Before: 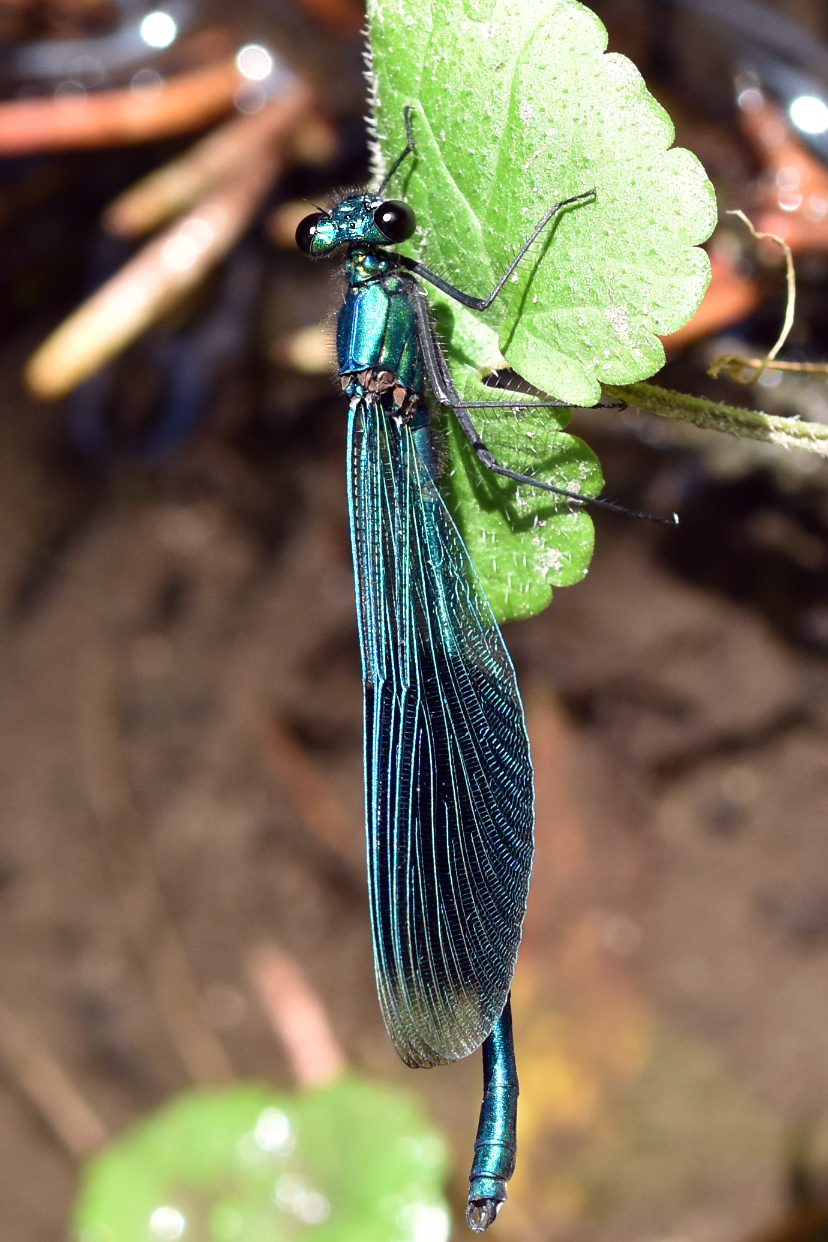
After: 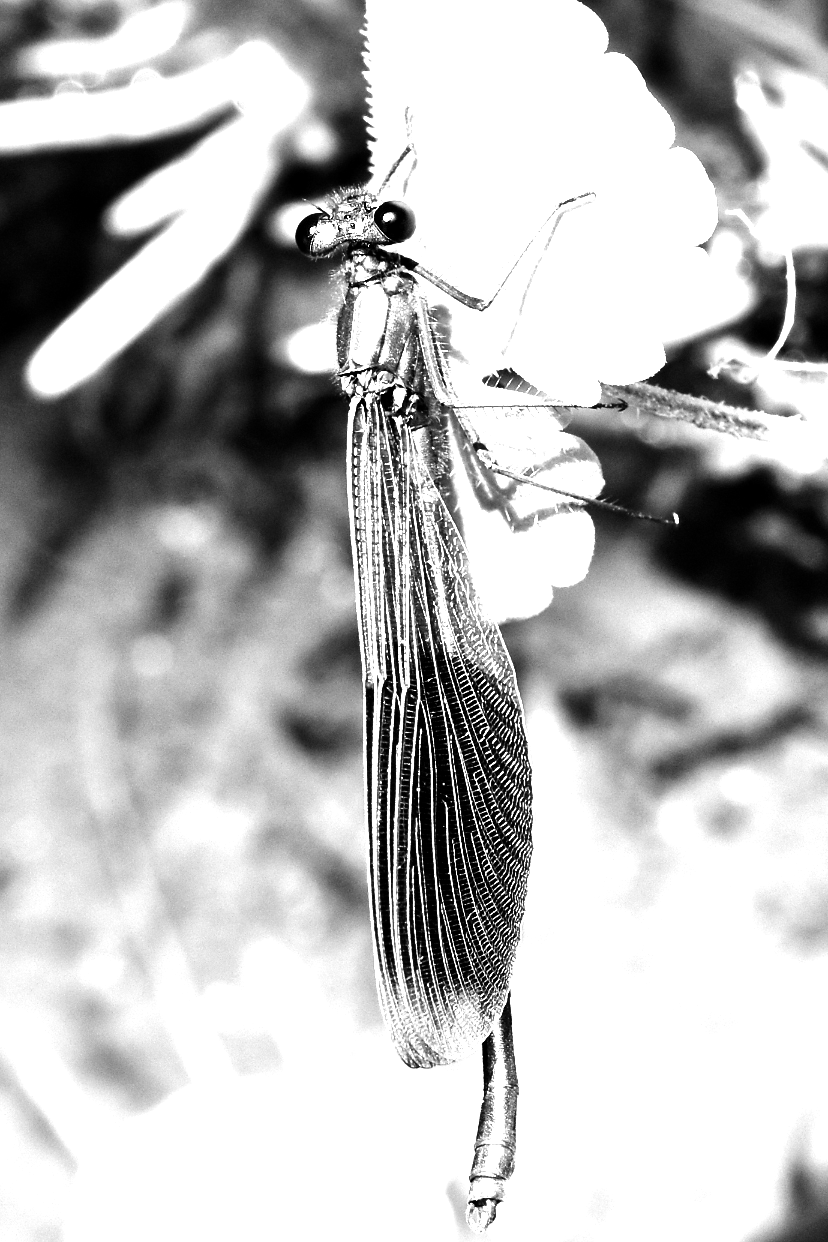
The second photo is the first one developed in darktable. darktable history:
exposure: black level correction 0, exposure 1.173 EV, compensate exposure bias true, compensate highlight preservation false
sigmoid: skew -0.2, preserve hue 0%, red attenuation 0.1, red rotation 0.035, green attenuation 0.1, green rotation -0.017, blue attenuation 0.15, blue rotation -0.052, base primaries Rec2020
levels: levels [0.012, 0.367, 0.697]
monochrome: on, module defaults
